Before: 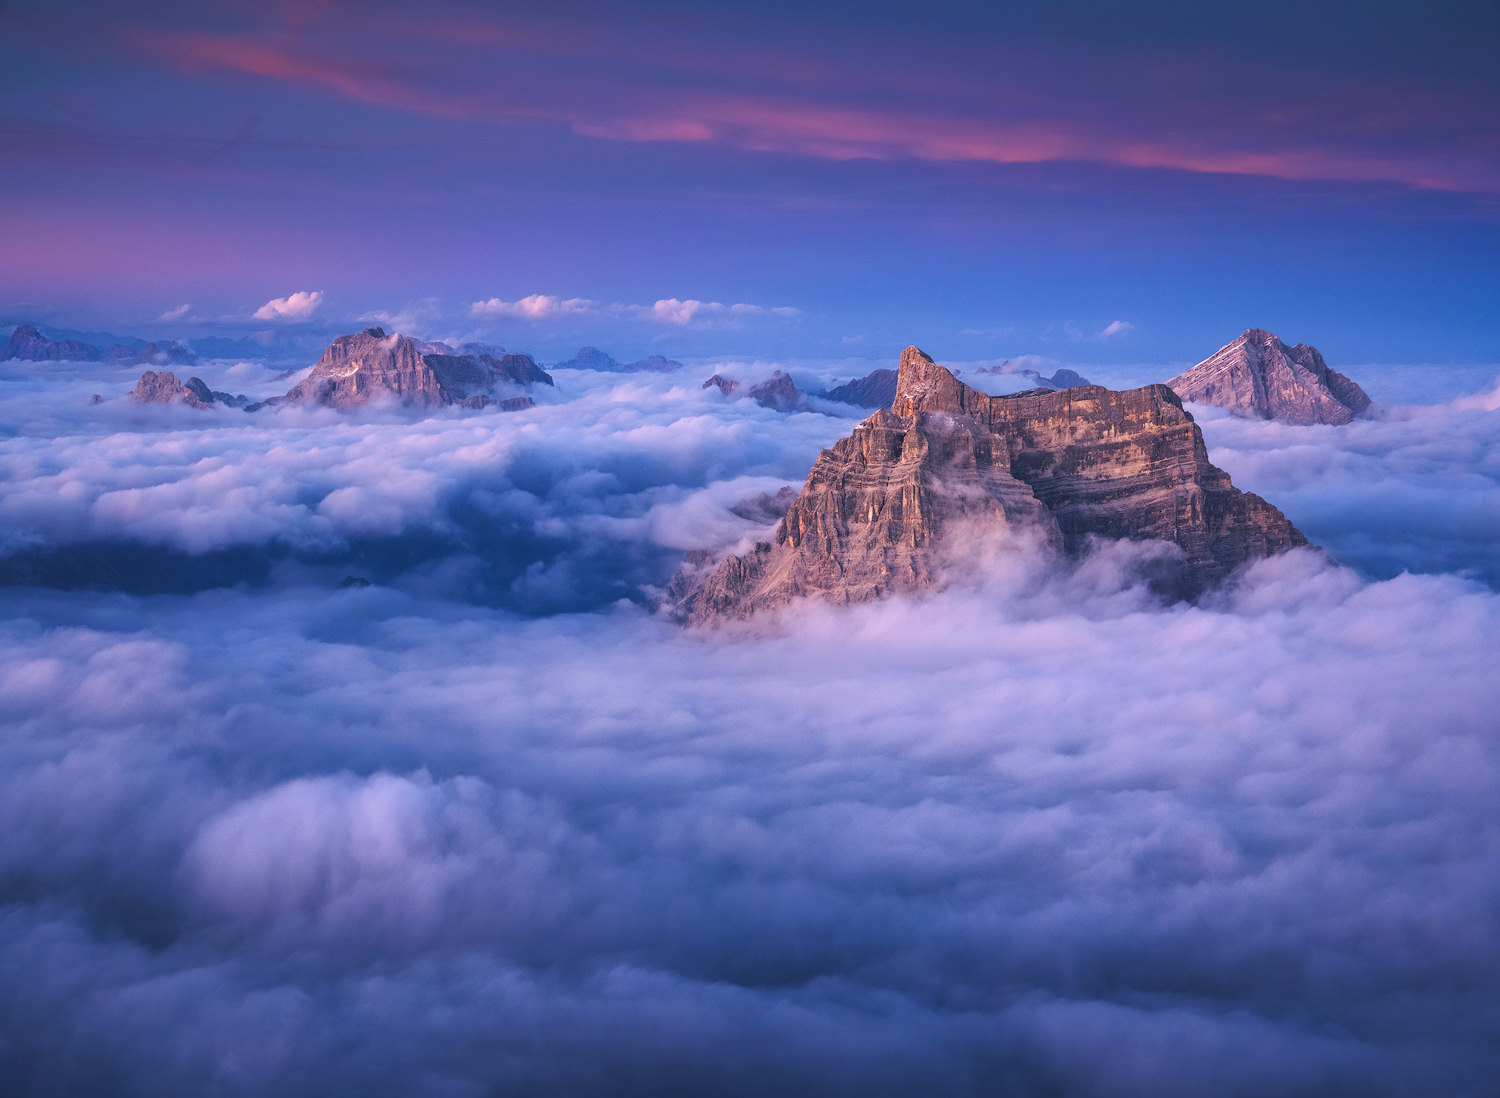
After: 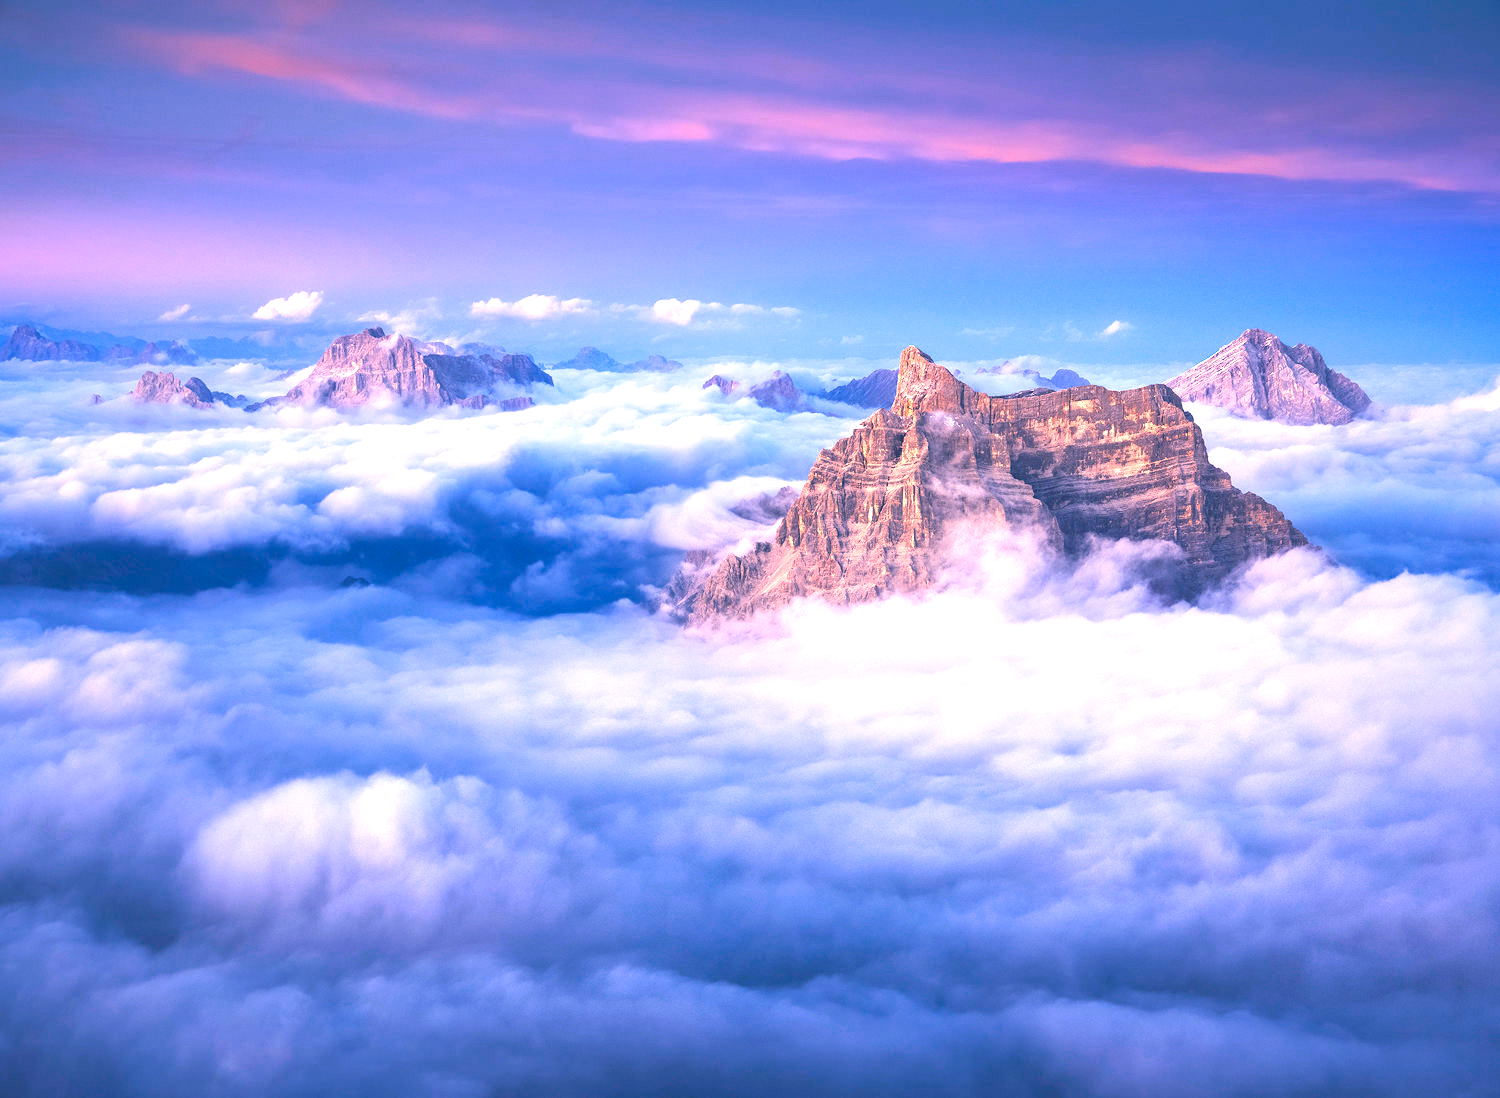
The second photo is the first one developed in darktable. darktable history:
exposure: black level correction 0, exposure 1.1 EV, compensate exposure bias true, compensate highlight preservation false
color zones: curves: ch0 [(0, 0.558) (0.143, 0.548) (0.286, 0.447) (0.429, 0.259) (0.571, 0.5) (0.714, 0.5) (0.857, 0.593) (1, 0.558)]; ch1 [(0, 0.543) (0.01, 0.544) (0.12, 0.492) (0.248, 0.458) (0.5, 0.534) (0.748, 0.5) (0.99, 0.469) (1, 0.543)]; ch2 [(0, 0.507) (0.143, 0.522) (0.286, 0.505) (0.429, 0.5) (0.571, 0.5) (0.714, 0.5) (0.857, 0.5) (1, 0.507)]
color balance rgb: shadows lift › chroma 2%, shadows lift › hue 219.6°, power › hue 313.2°, highlights gain › chroma 3%, highlights gain › hue 75.6°, global offset › luminance 0.5%, perceptual saturation grading › global saturation 15.33%, perceptual saturation grading › highlights -19.33%, perceptual saturation grading › shadows 20%, global vibrance 20%
